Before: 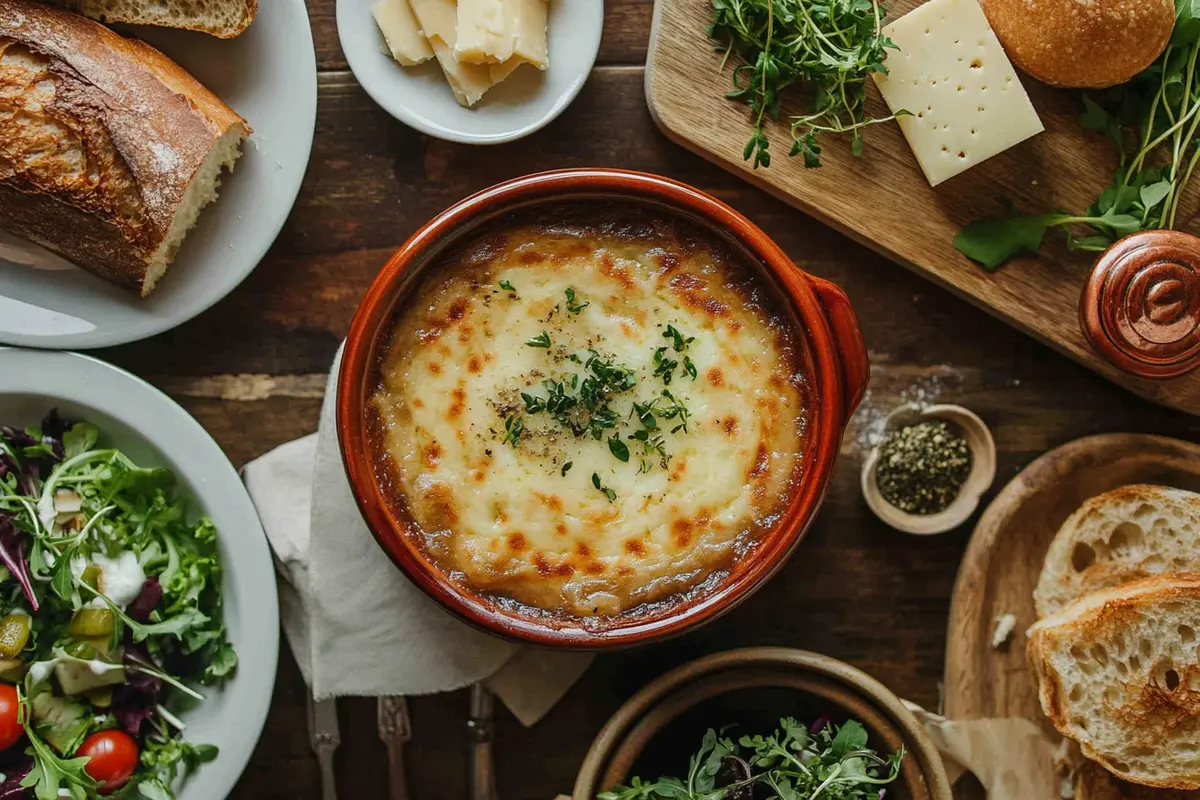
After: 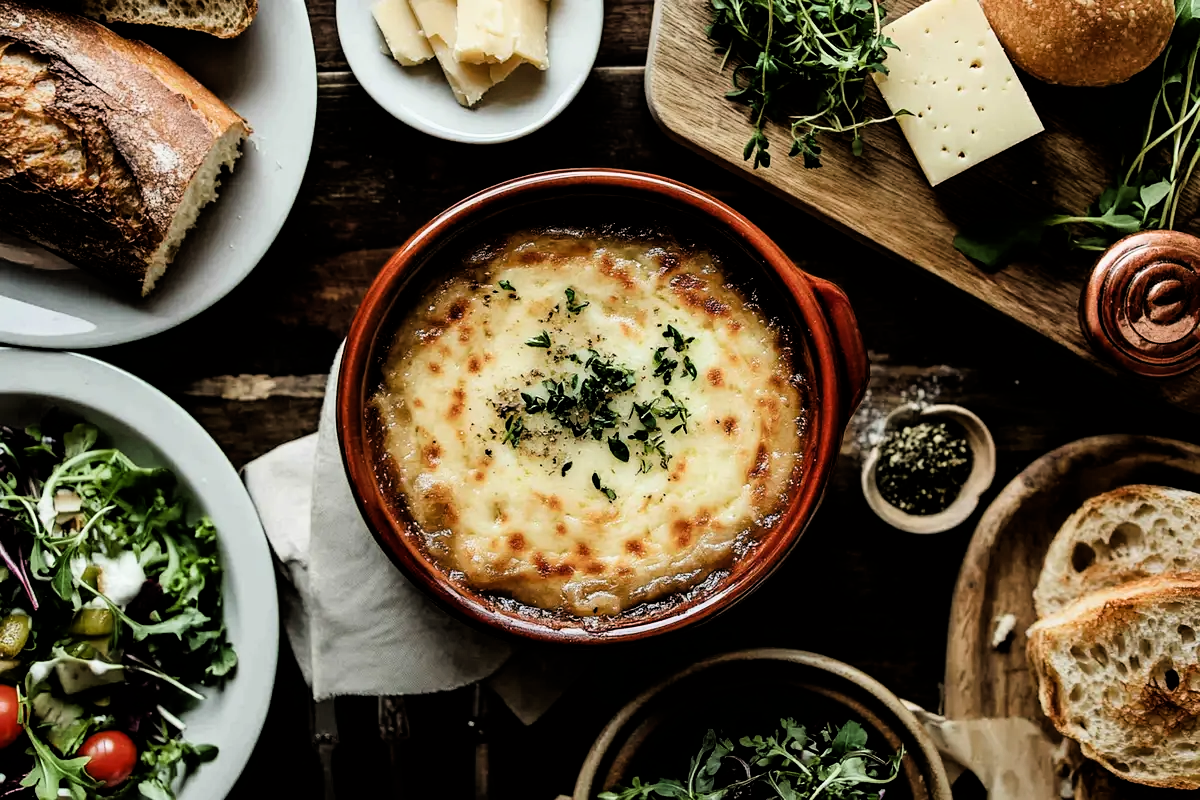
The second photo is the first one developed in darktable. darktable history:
exposure: compensate highlight preservation false
filmic rgb: black relative exposure -3.75 EV, white relative exposure 2.4 EV, dynamic range scaling -50%, hardness 3.42, latitude 30%, contrast 1.8
